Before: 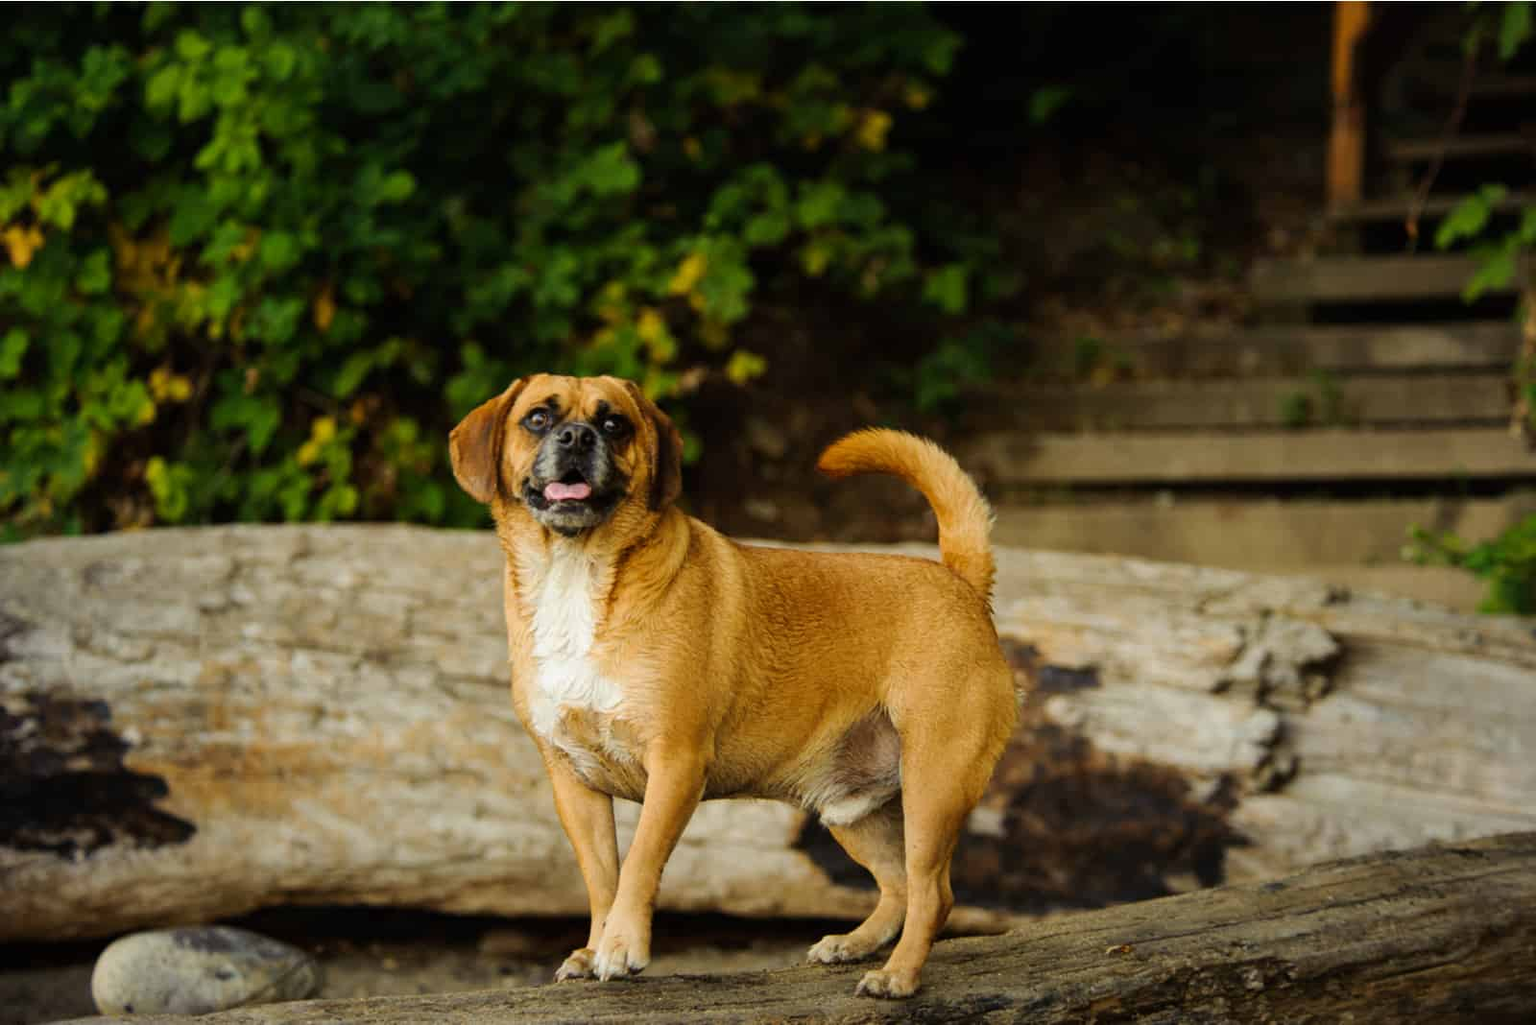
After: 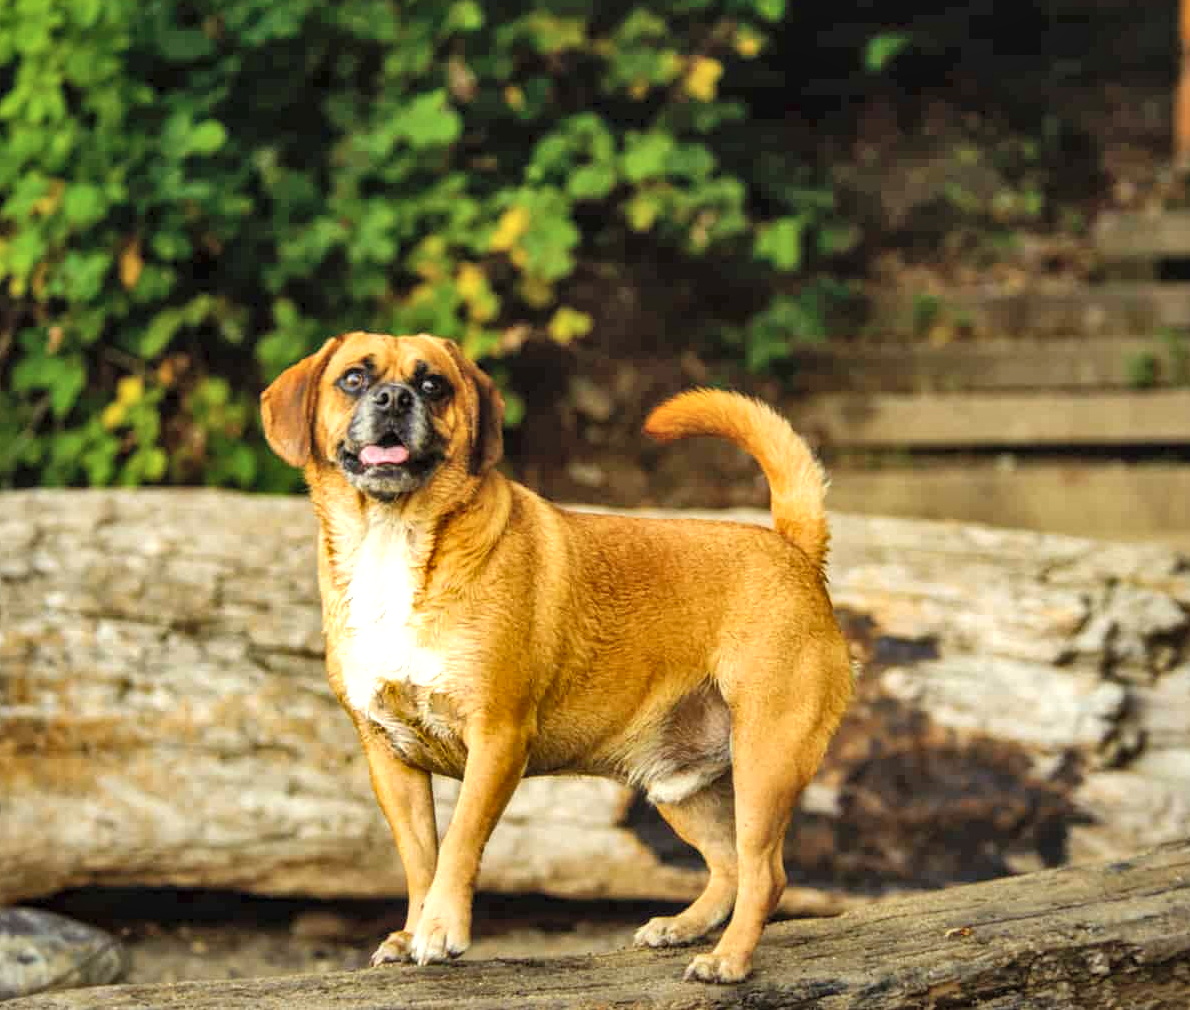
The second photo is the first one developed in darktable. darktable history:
crop and rotate: left 12.945%, top 5.415%, right 12.632%
exposure: exposure 0.201 EV, compensate highlight preservation false
tone curve: curves: ch0 [(0, 0) (0.003, 0.003) (0.011, 0.011) (0.025, 0.025) (0.044, 0.045) (0.069, 0.07) (0.1, 0.101) (0.136, 0.138) (0.177, 0.18) (0.224, 0.228) (0.277, 0.281) (0.335, 0.34) (0.399, 0.405) (0.468, 0.475) (0.543, 0.551) (0.623, 0.633) (0.709, 0.72) (0.801, 0.813) (0.898, 0.907) (1, 1)], color space Lab, independent channels, preserve colors none
shadows and highlights: white point adjustment 0.117, highlights -69.75, highlights color adjustment 45.85%, soften with gaussian
contrast brightness saturation: brightness 0.119
local contrast: on, module defaults
levels: levels [0, 0.435, 0.917]
